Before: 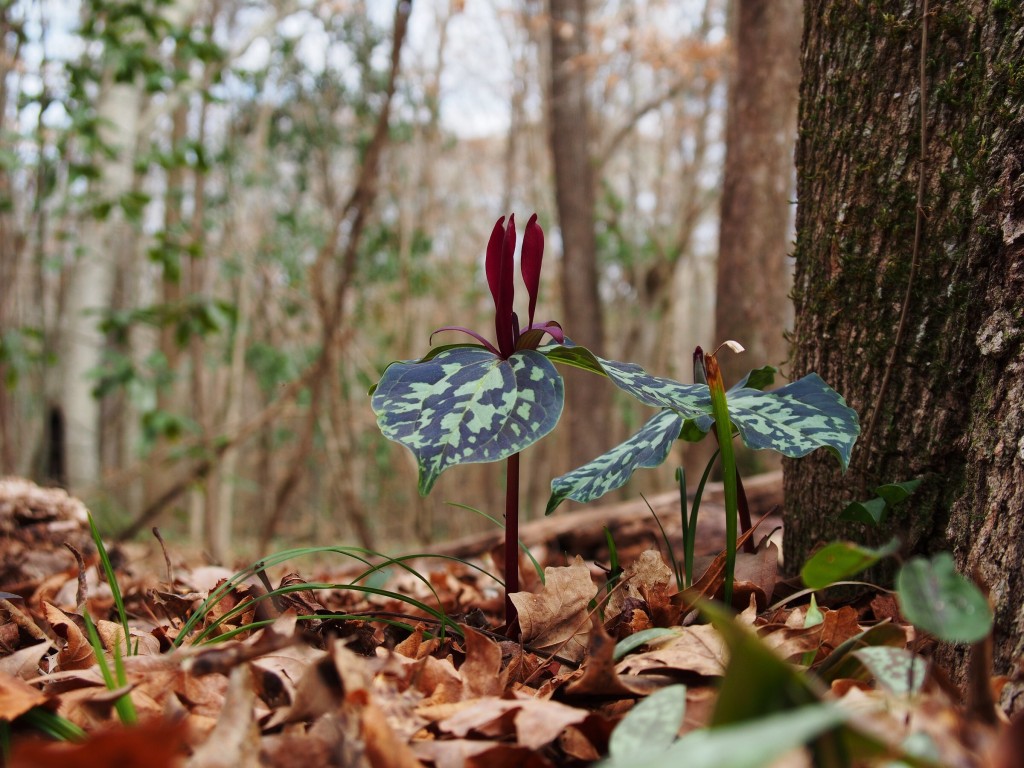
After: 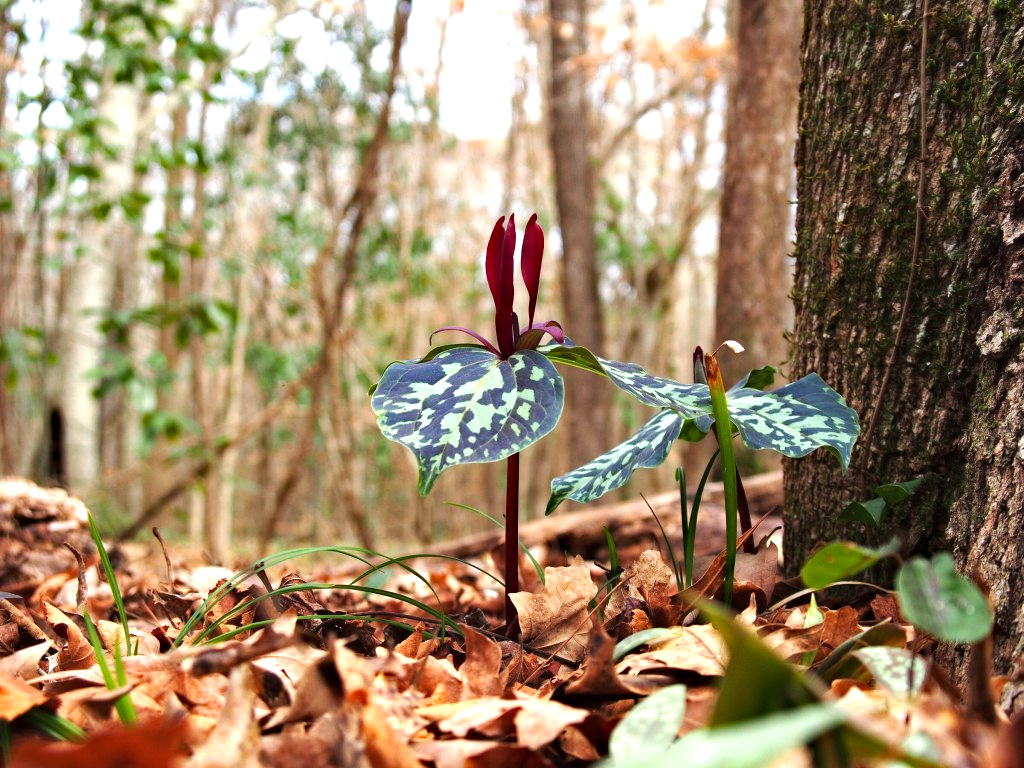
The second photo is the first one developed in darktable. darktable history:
exposure: black level correction 0, exposure 0.695 EV, compensate highlight preservation false
tone equalizer: -8 EV -0.4 EV, -7 EV -0.366 EV, -6 EV -0.3 EV, -5 EV -0.186 EV, -3 EV 0.223 EV, -2 EV 0.315 EV, -1 EV 0.391 EV, +0 EV 0.393 EV
haze removal: strength 0.281, distance 0.255, compatibility mode true, adaptive false
